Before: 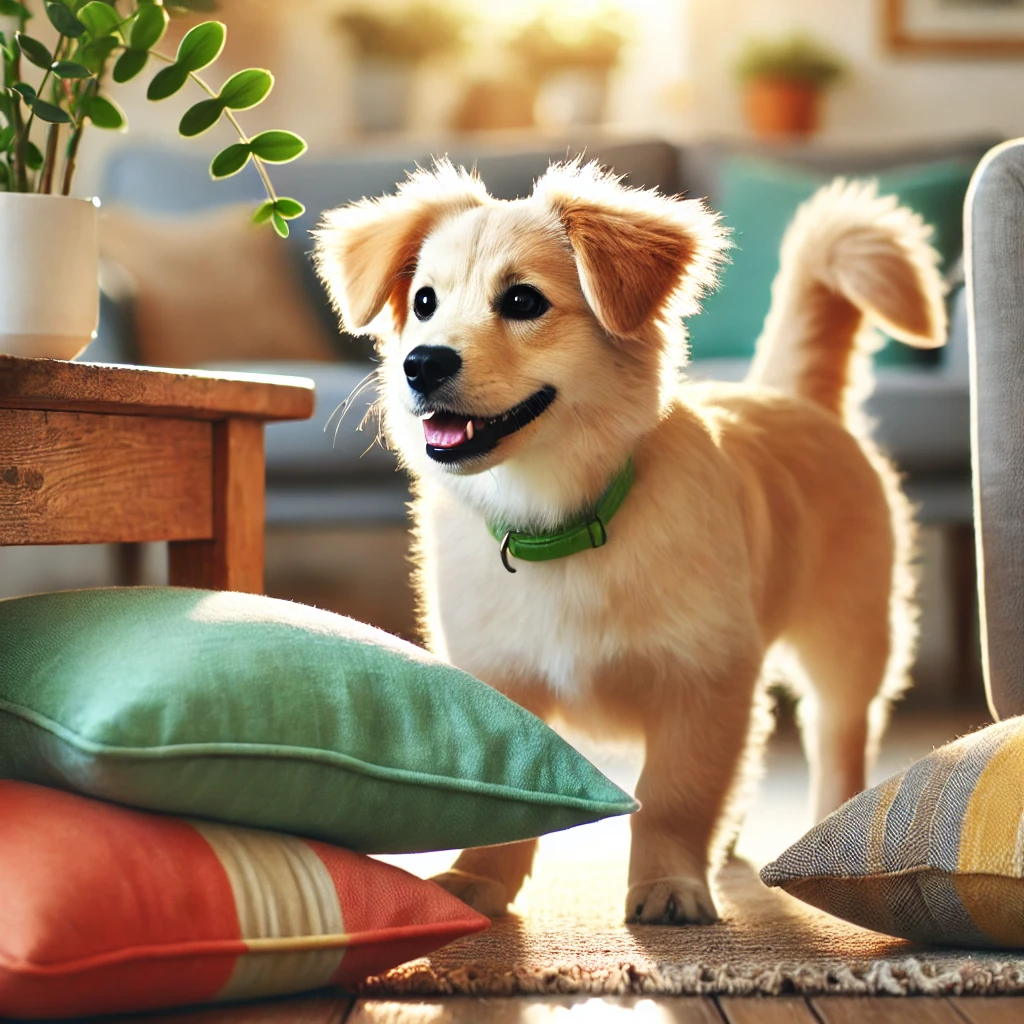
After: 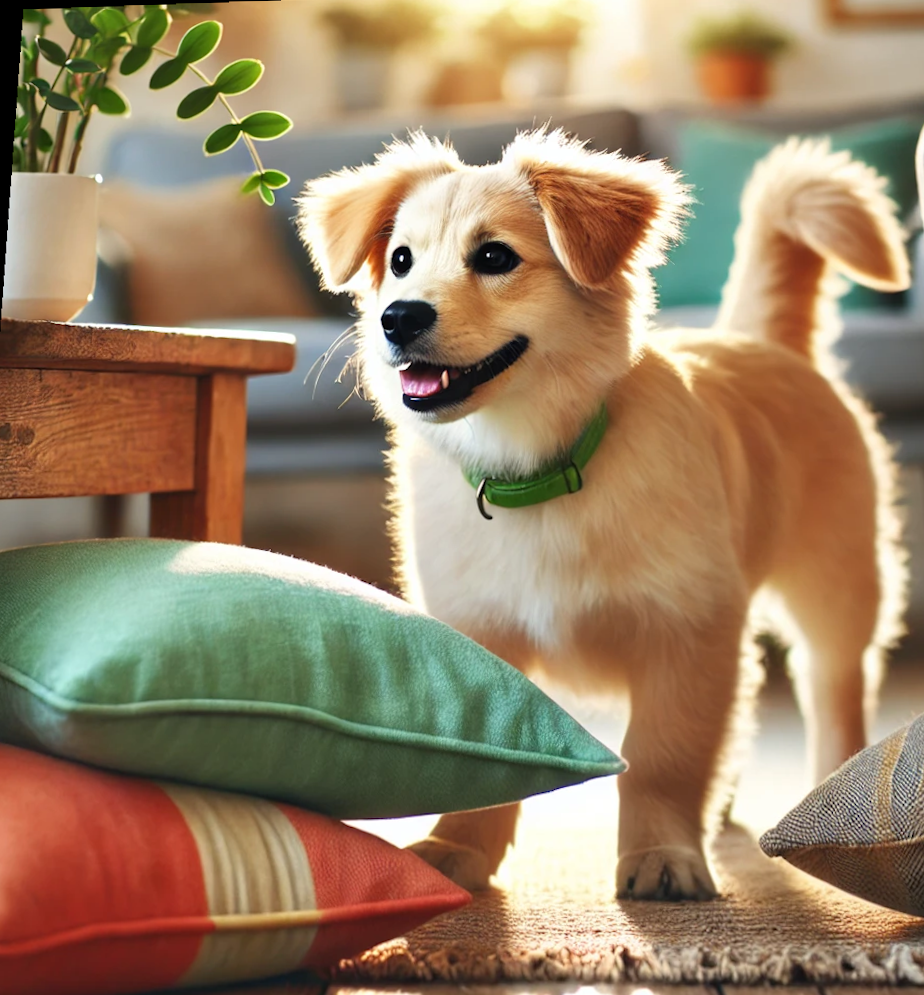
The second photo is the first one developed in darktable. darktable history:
crop and rotate: angle 1°, left 4.281%, top 0.642%, right 11.383%, bottom 2.486%
rotate and perspective: rotation 0.128°, lens shift (vertical) -0.181, lens shift (horizontal) -0.044, shear 0.001, automatic cropping off
